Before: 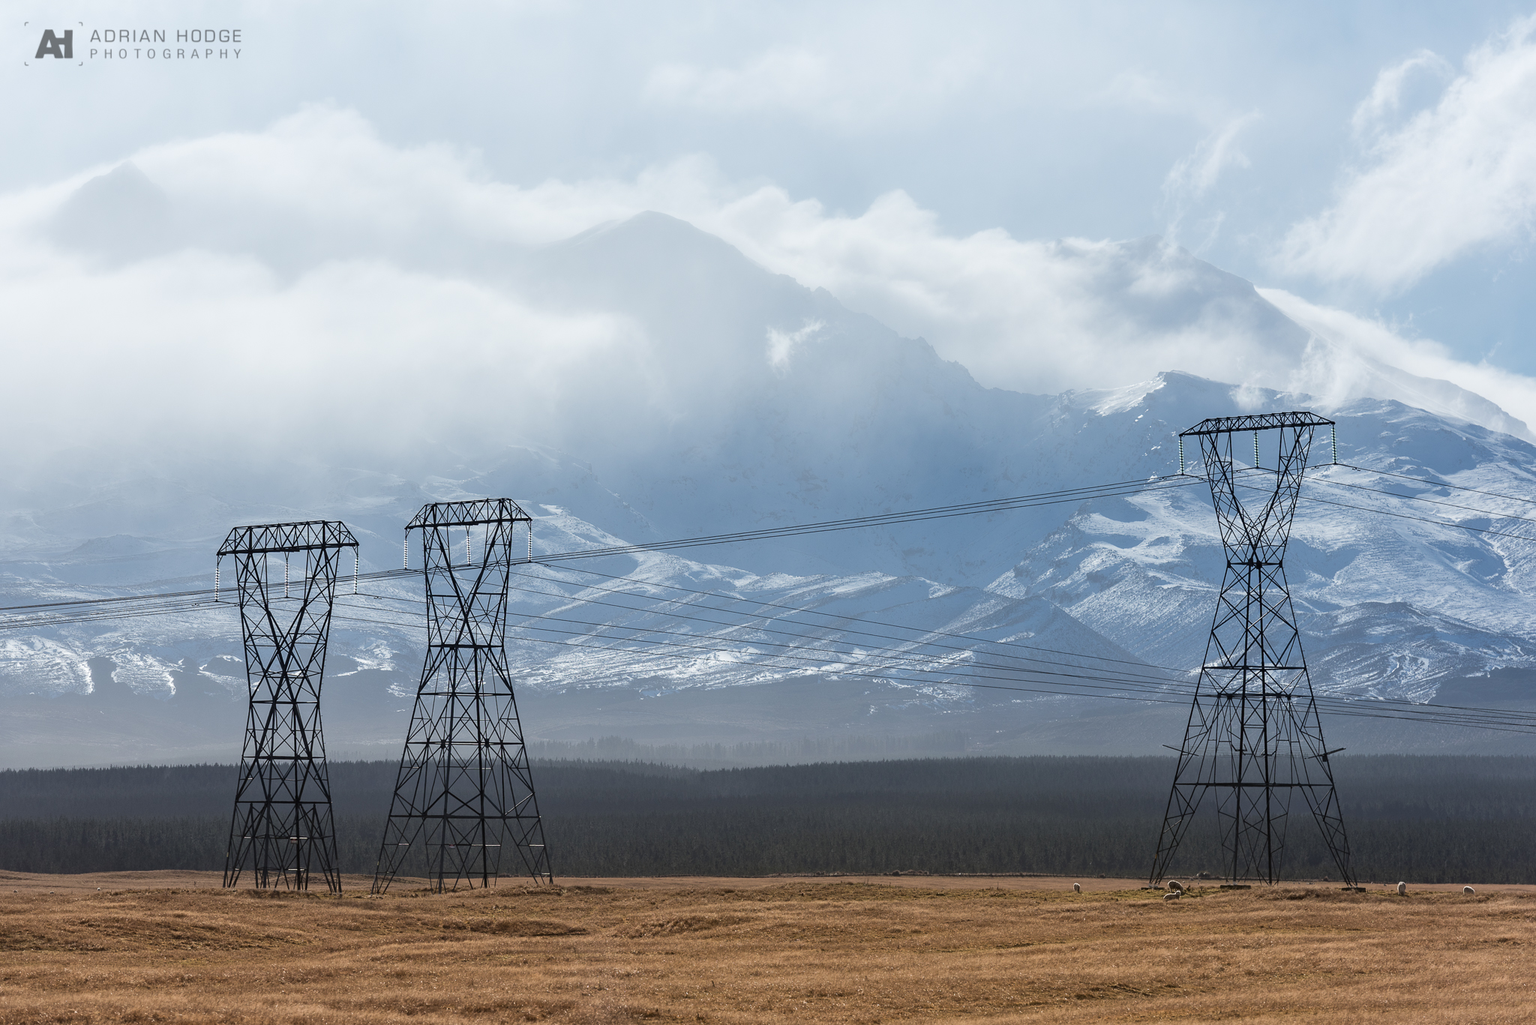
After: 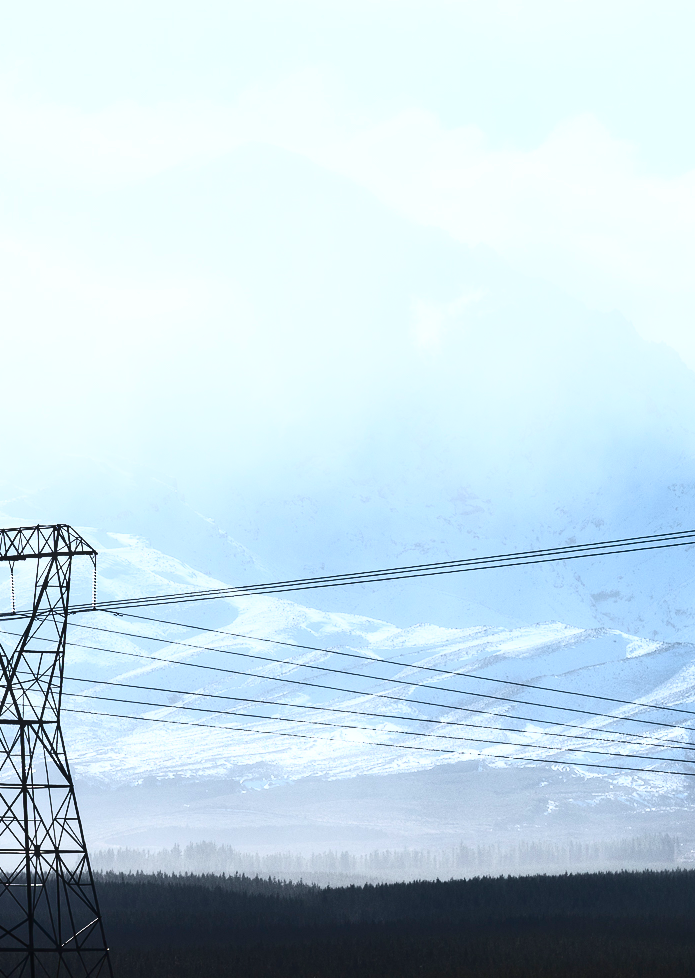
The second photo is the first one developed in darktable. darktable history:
color balance rgb: linear chroma grading › global chroma 15.469%, perceptual saturation grading › global saturation 20%, perceptual saturation grading › highlights -24.9%, perceptual saturation grading › shadows 25.366%, global vibrance 20%
crop and rotate: left 29.889%, top 10.294%, right 36.135%, bottom 18.11%
contrast brightness saturation: contrast 0.944, brightness 0.198
haze removal: strength -0.102, compatibility mode true, adaptive false
